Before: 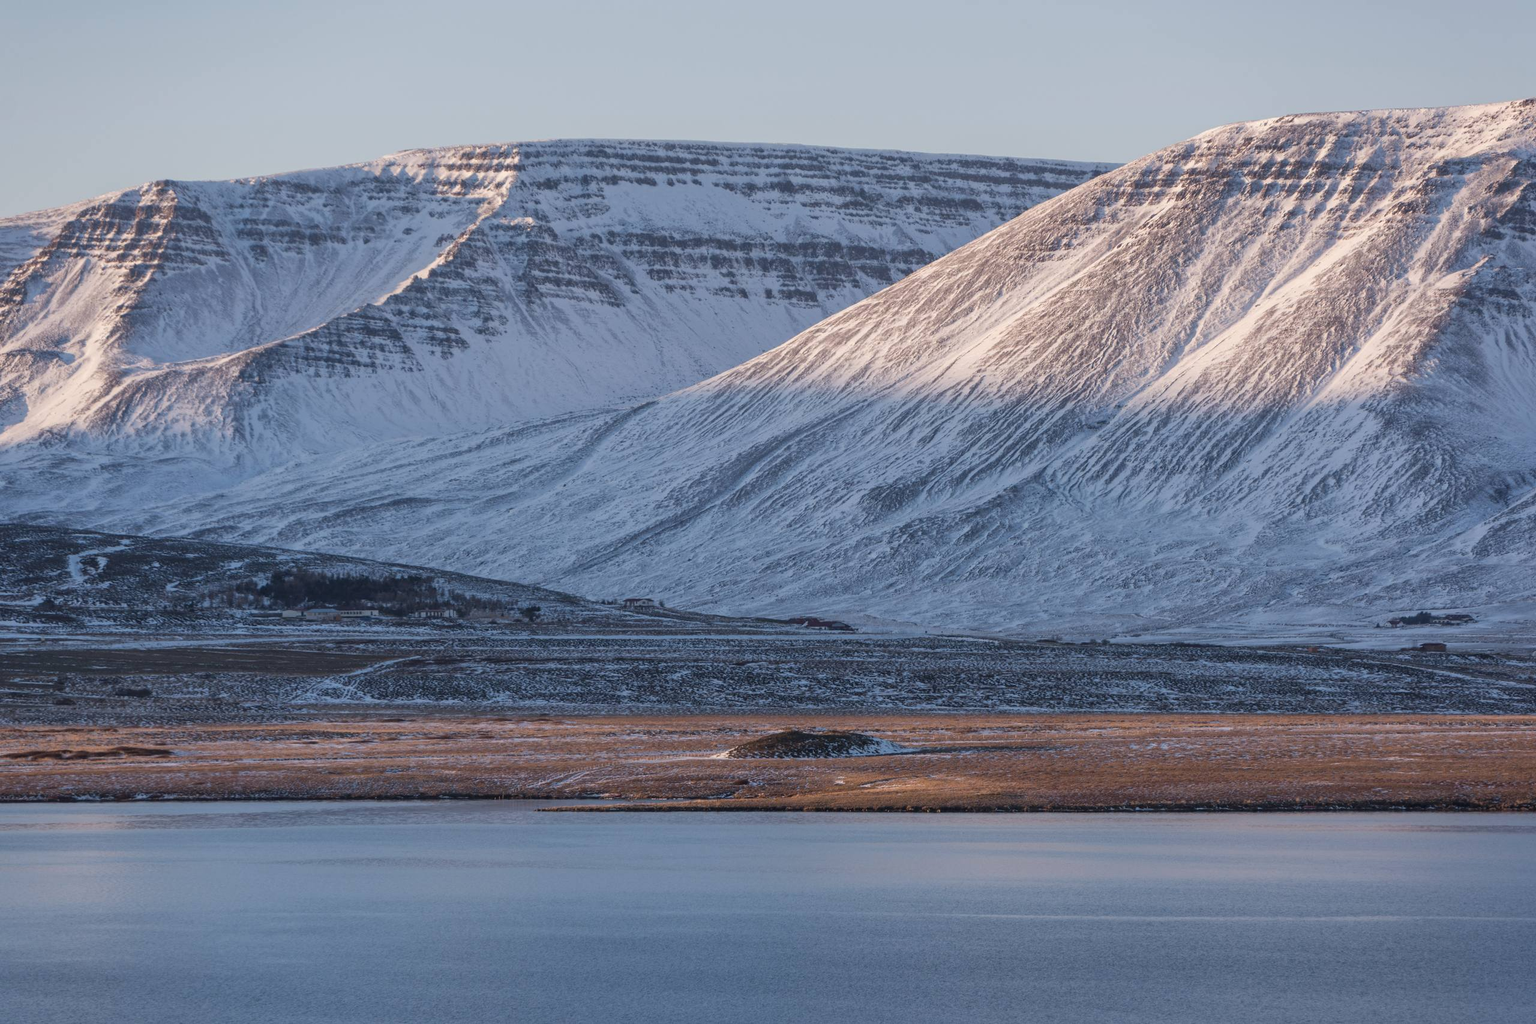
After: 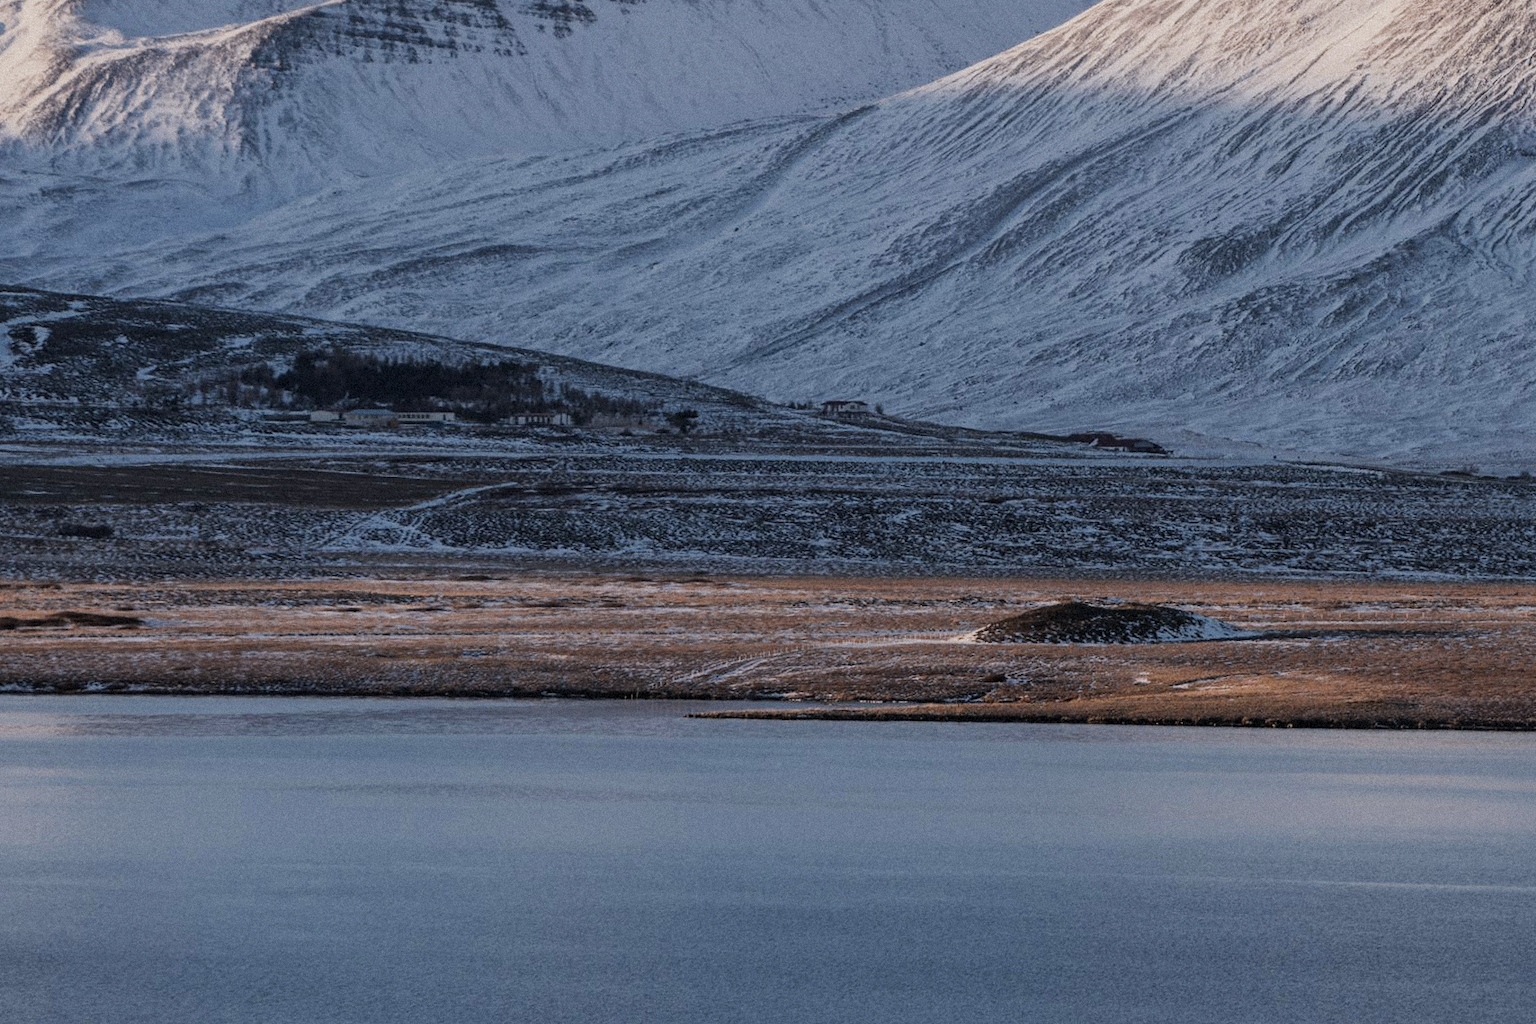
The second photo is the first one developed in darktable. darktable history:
crop and rotate: angle -0.82°, left 3.85%, top 31.828%, right 27.992%
filmic rgb: black relative exposure -7.5 EV, white relative exposure 5 EV, hardness 3.31, contrast 1.3, contrast in shadows safe
color zones: curves: ch0 [(0, 0.5) (0.125, 0.4) (0.25, 0.5) (0.375, 0.4) (0.5, 0.4) (0.625, 0.35) (0.75, 0.35) (0.875, 0.5)]; ch1 [(0, 0.35) (0.125, 0.45) (0.25, 0.35) (0.375, 0.35) (0.5, 0.35) (0.625, 0.35) (0.75, 0.45) (0.875, 0.35)]; ch2 [(0, 0.6) (0.125, 0.5) (0.25, 0.5) (0.375, 0.6) (0.5, 0.6) (0.625, 0.5) (0.75, 0.5) (0.875, 0.5)]
grain: mid-tones bias 0%
